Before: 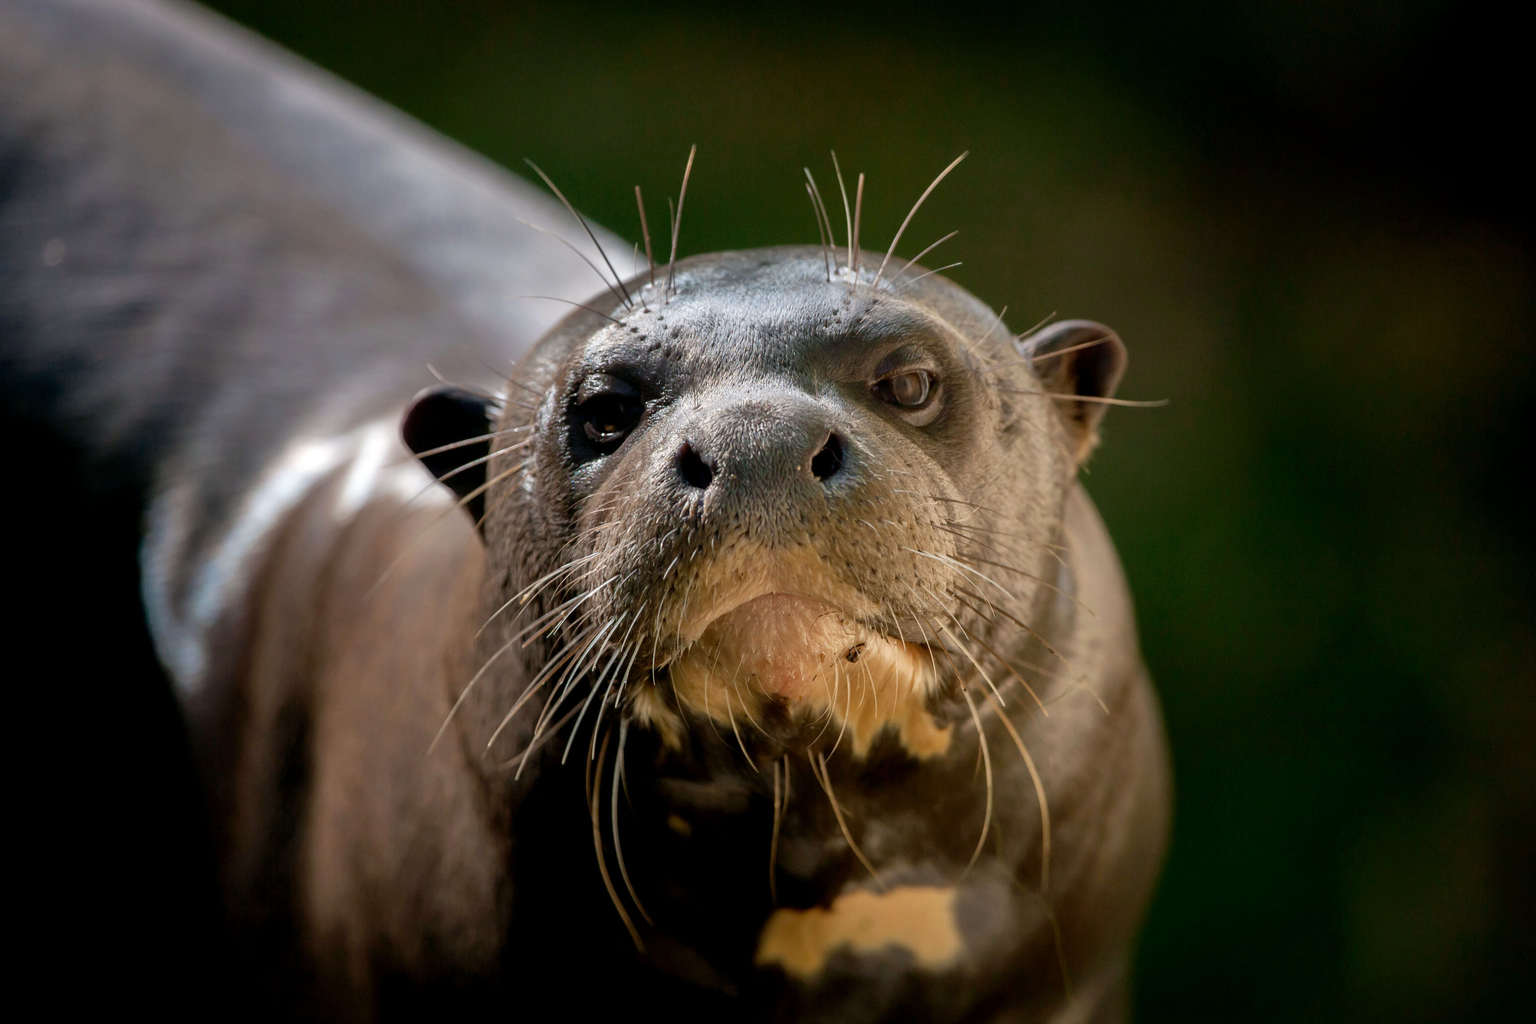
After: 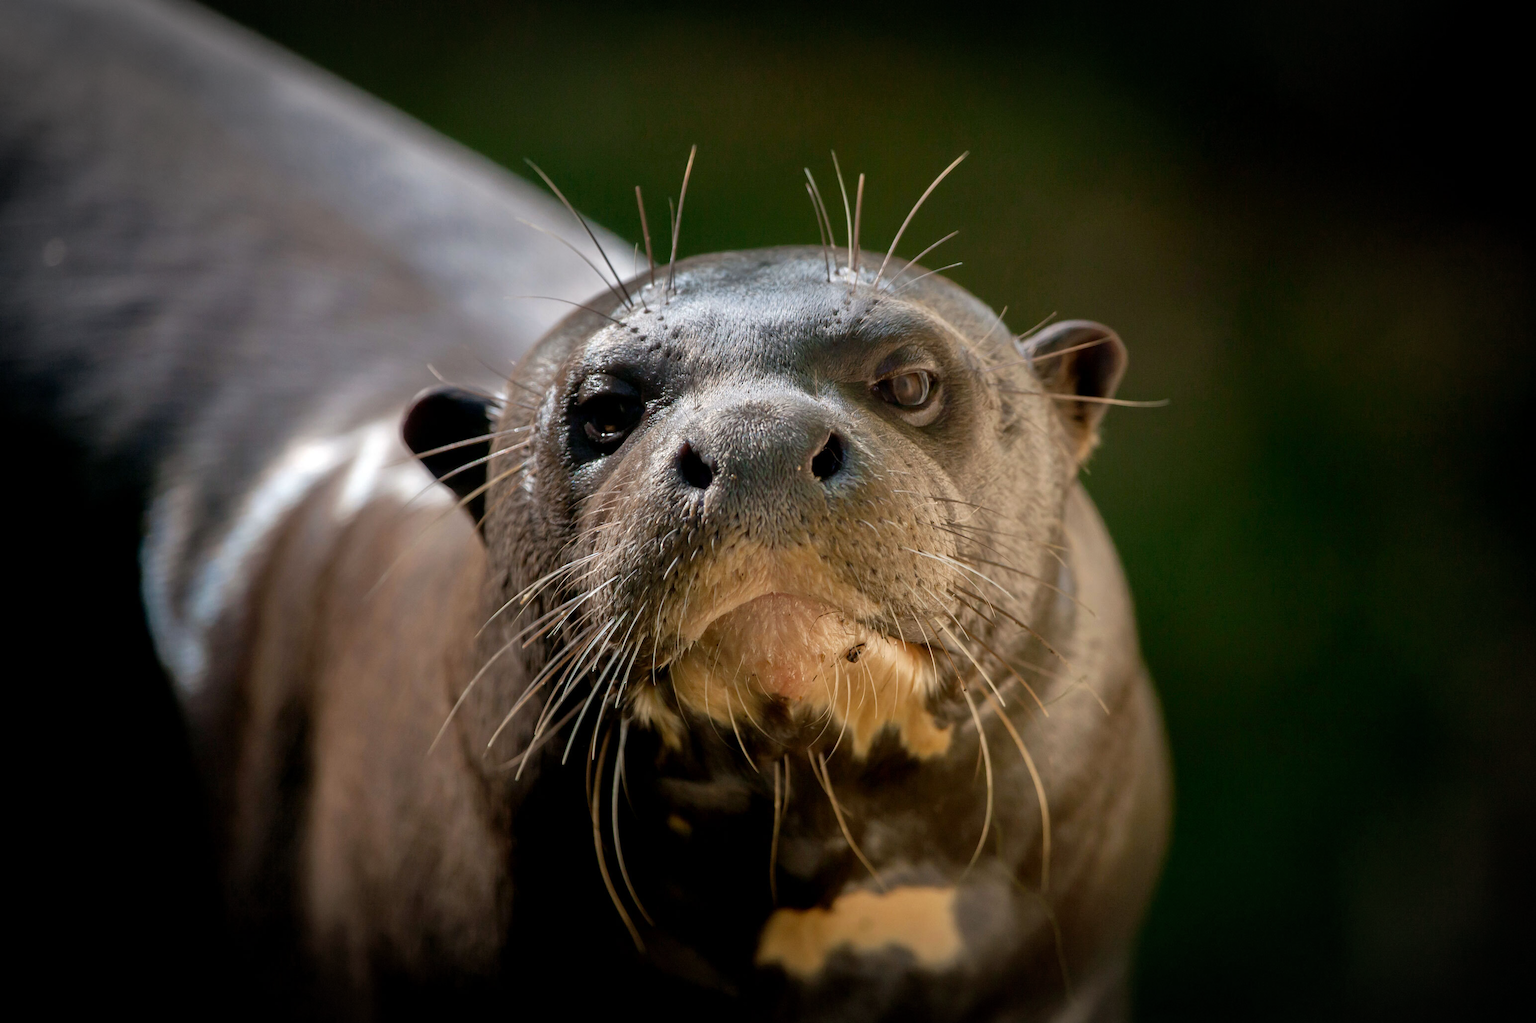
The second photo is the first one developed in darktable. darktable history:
exposure: compensate highlight preservation false
vignetting: fall-off start 79.43%, saturation -0.649, width/height ratio 1.327, unbound false
